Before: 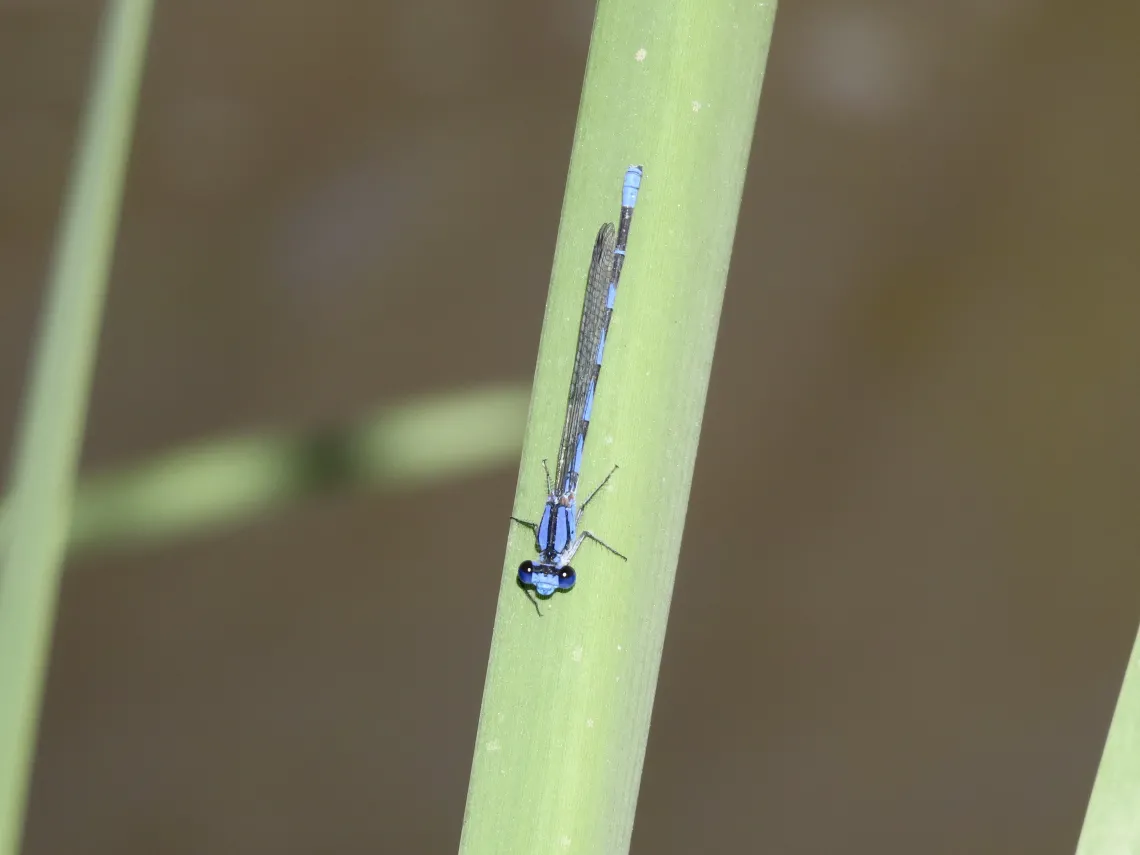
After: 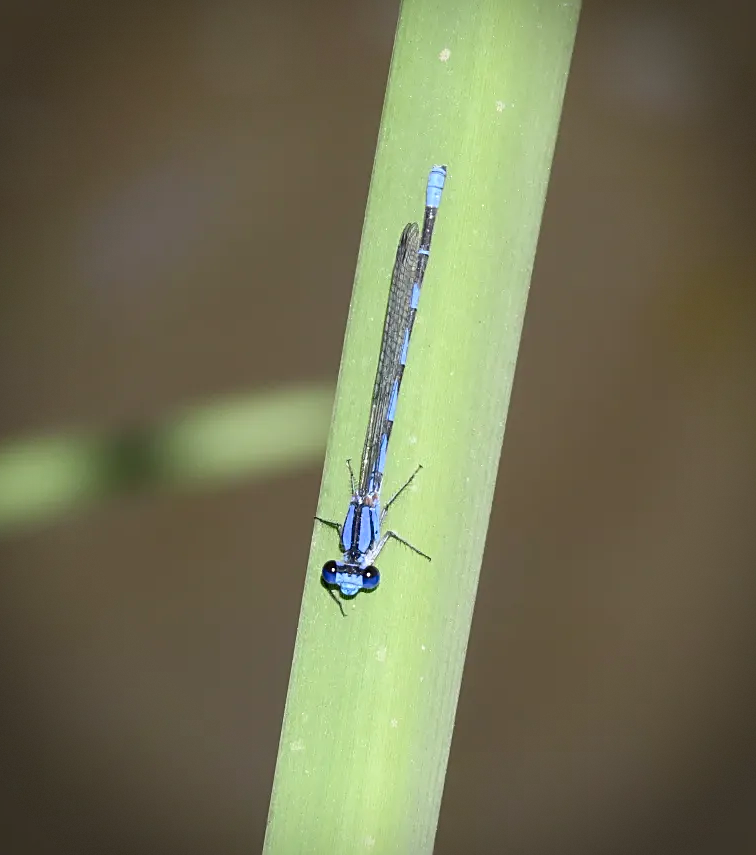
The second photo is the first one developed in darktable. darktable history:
vignetting: brightness -0.647, saturation -0.007, automatic ratio true, dithering 8-bit output, unbound false
sharpen: on, module defaults
crop: left 17.227%, right 16.417%
contrast brightness saturation: contrast 0.044, saturation 0.162
